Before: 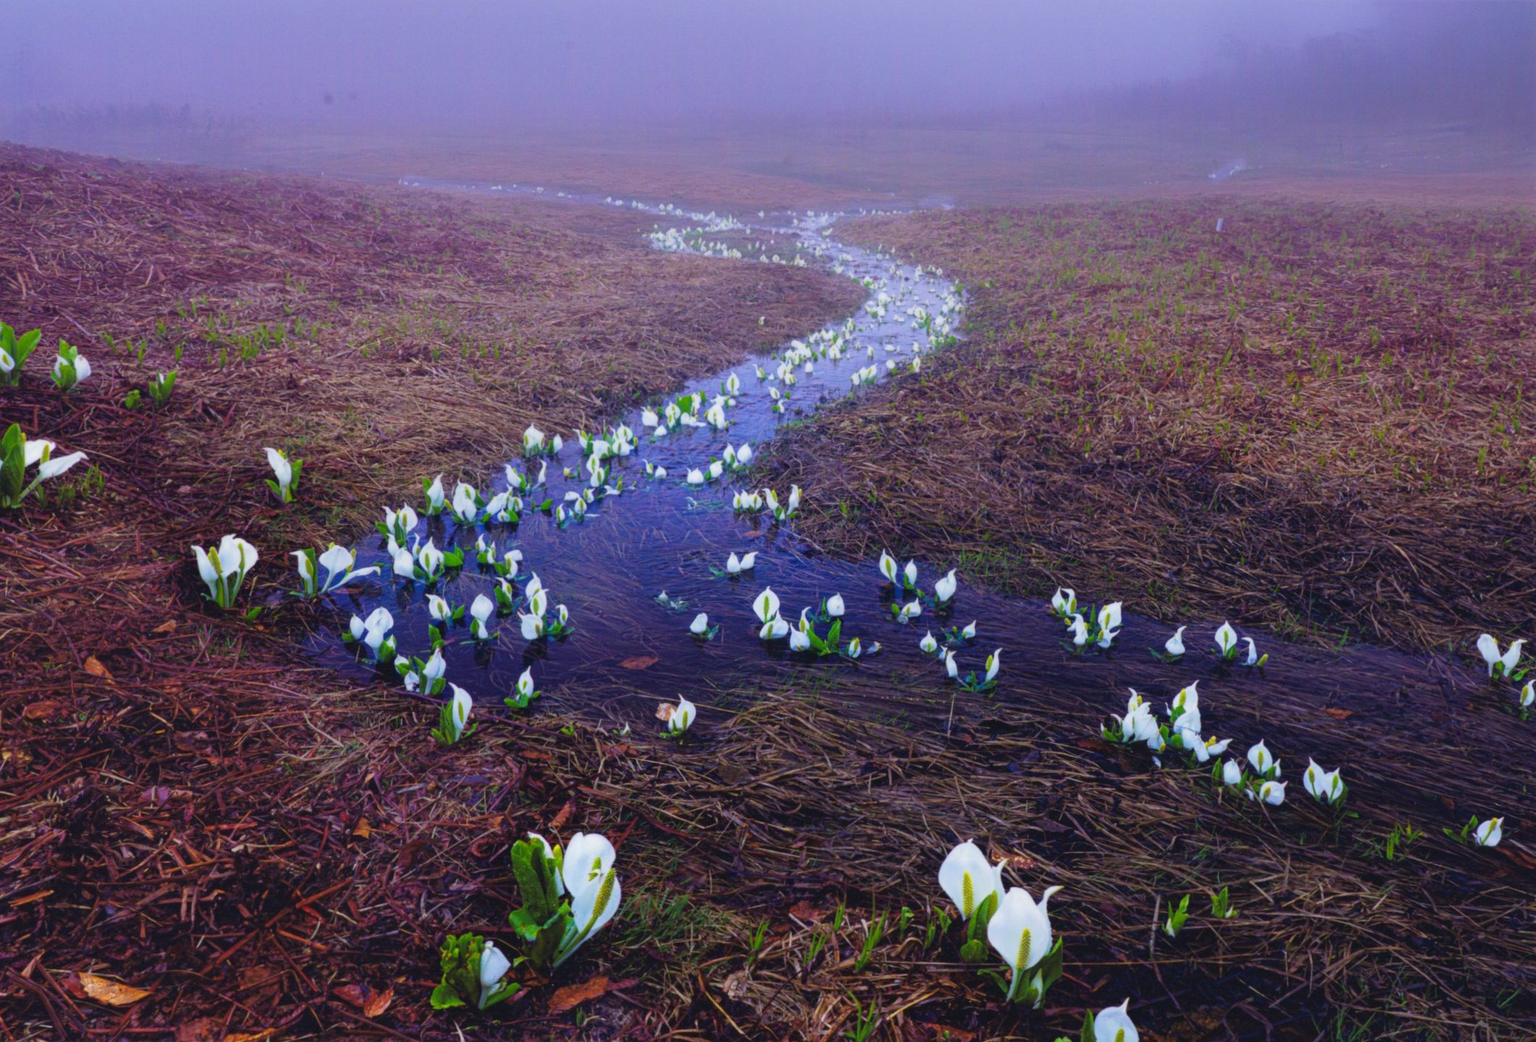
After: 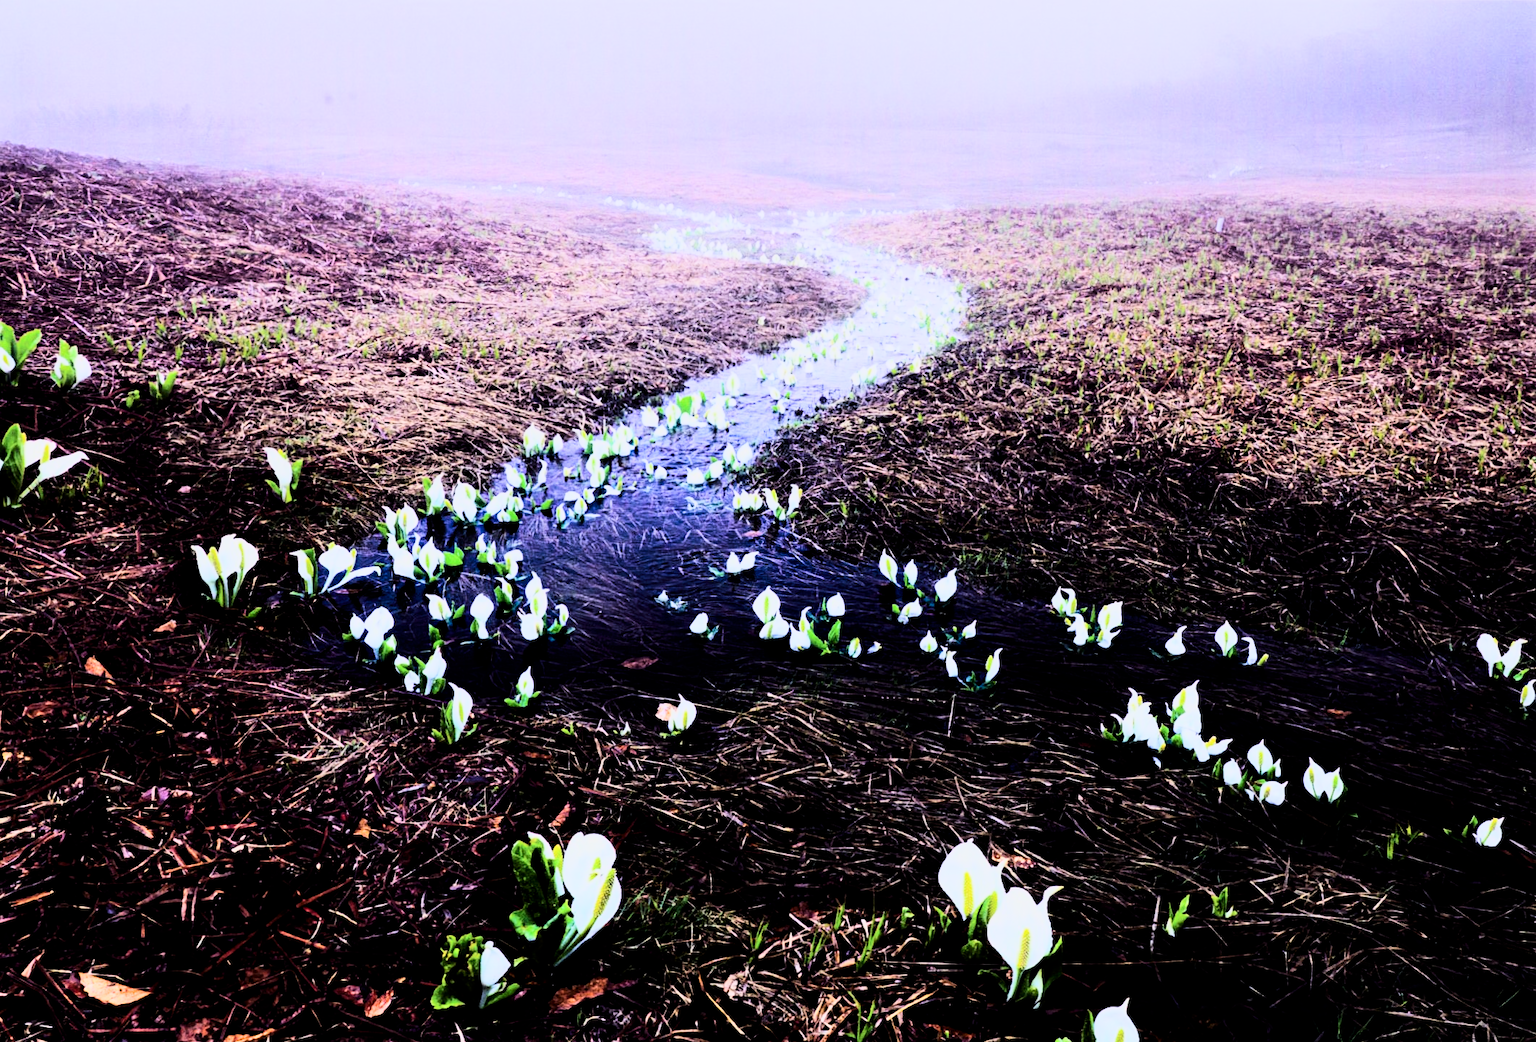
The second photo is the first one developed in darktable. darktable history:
rgb curve: curves: ch0 [(0, 0) (0.21, 0.15) (0.24, 0.21) (0.5, 0.75) (0.75, 0.96) (0.89, 0.99) (1, 1)]; ch1 [(0, 0.02) (0.21, 0.13) (0.25, 0.2) (0.5, 0.67) (0.75, 0.9) (0.89, 0.97) (1, 1)]; ch2 [(0, 0.02) (0.21, 0.13) (0.25, 0.2) (0.5, 0.67) (0.75, 0.9) (0.89, 0.97) (1, 1)], compensate middle gray true
filmic rgb: black relative exposure -5 EV, hardness 2.88, contrast 1.4, highlights saturation mix -30%
contrast brightness saturation: contrast 0.28
